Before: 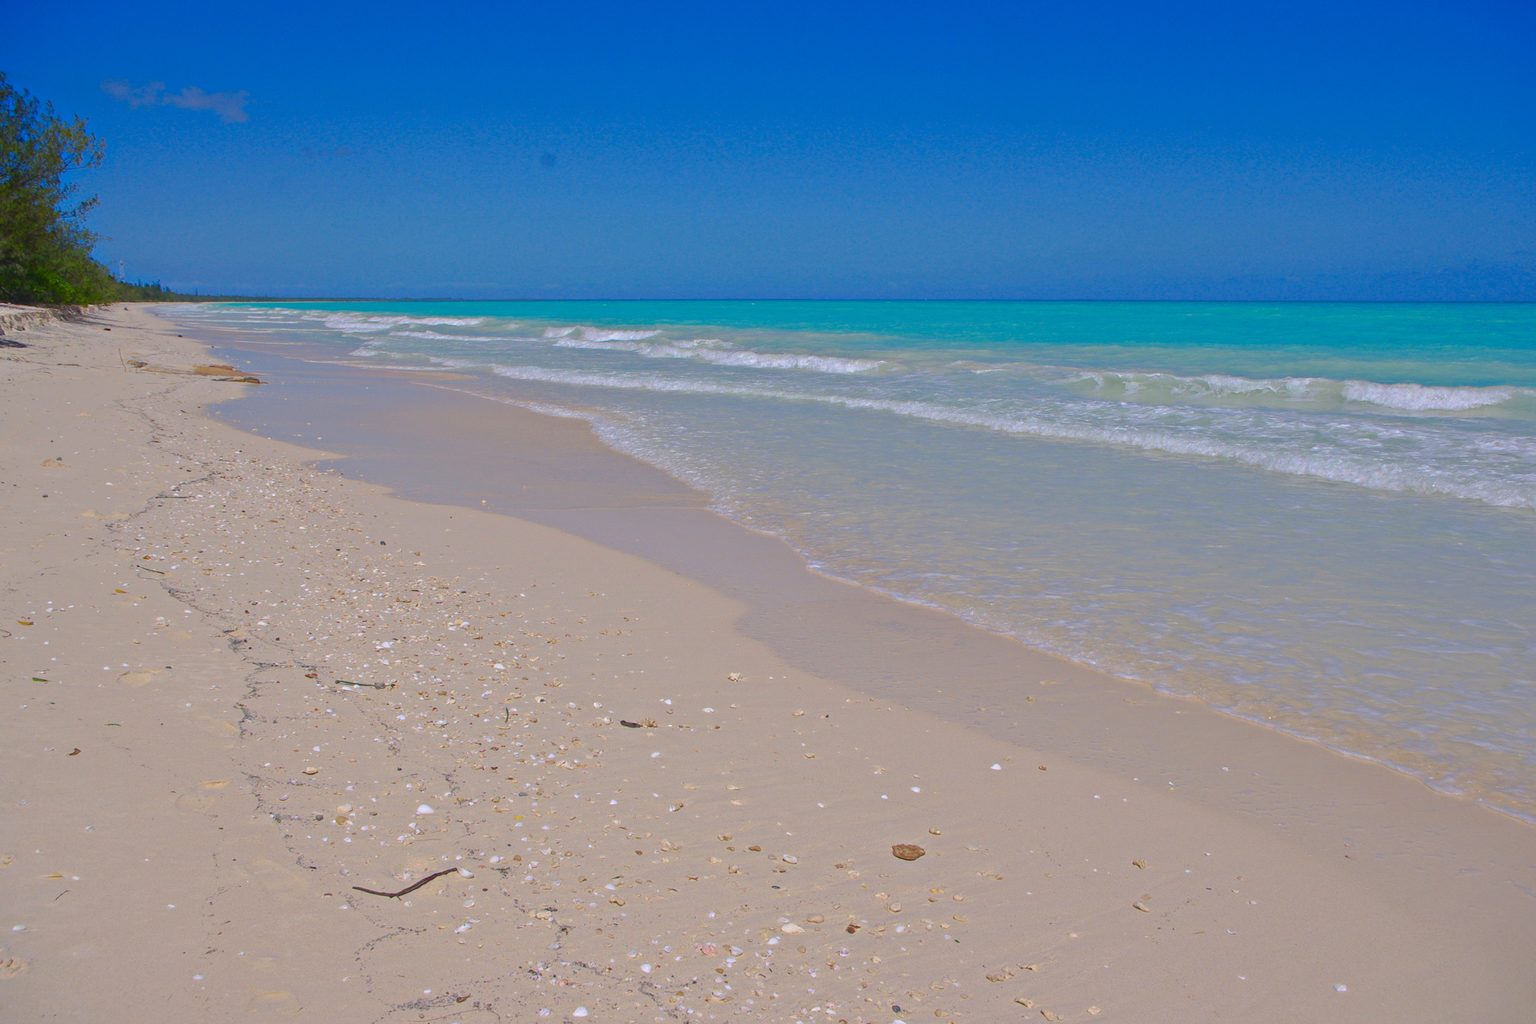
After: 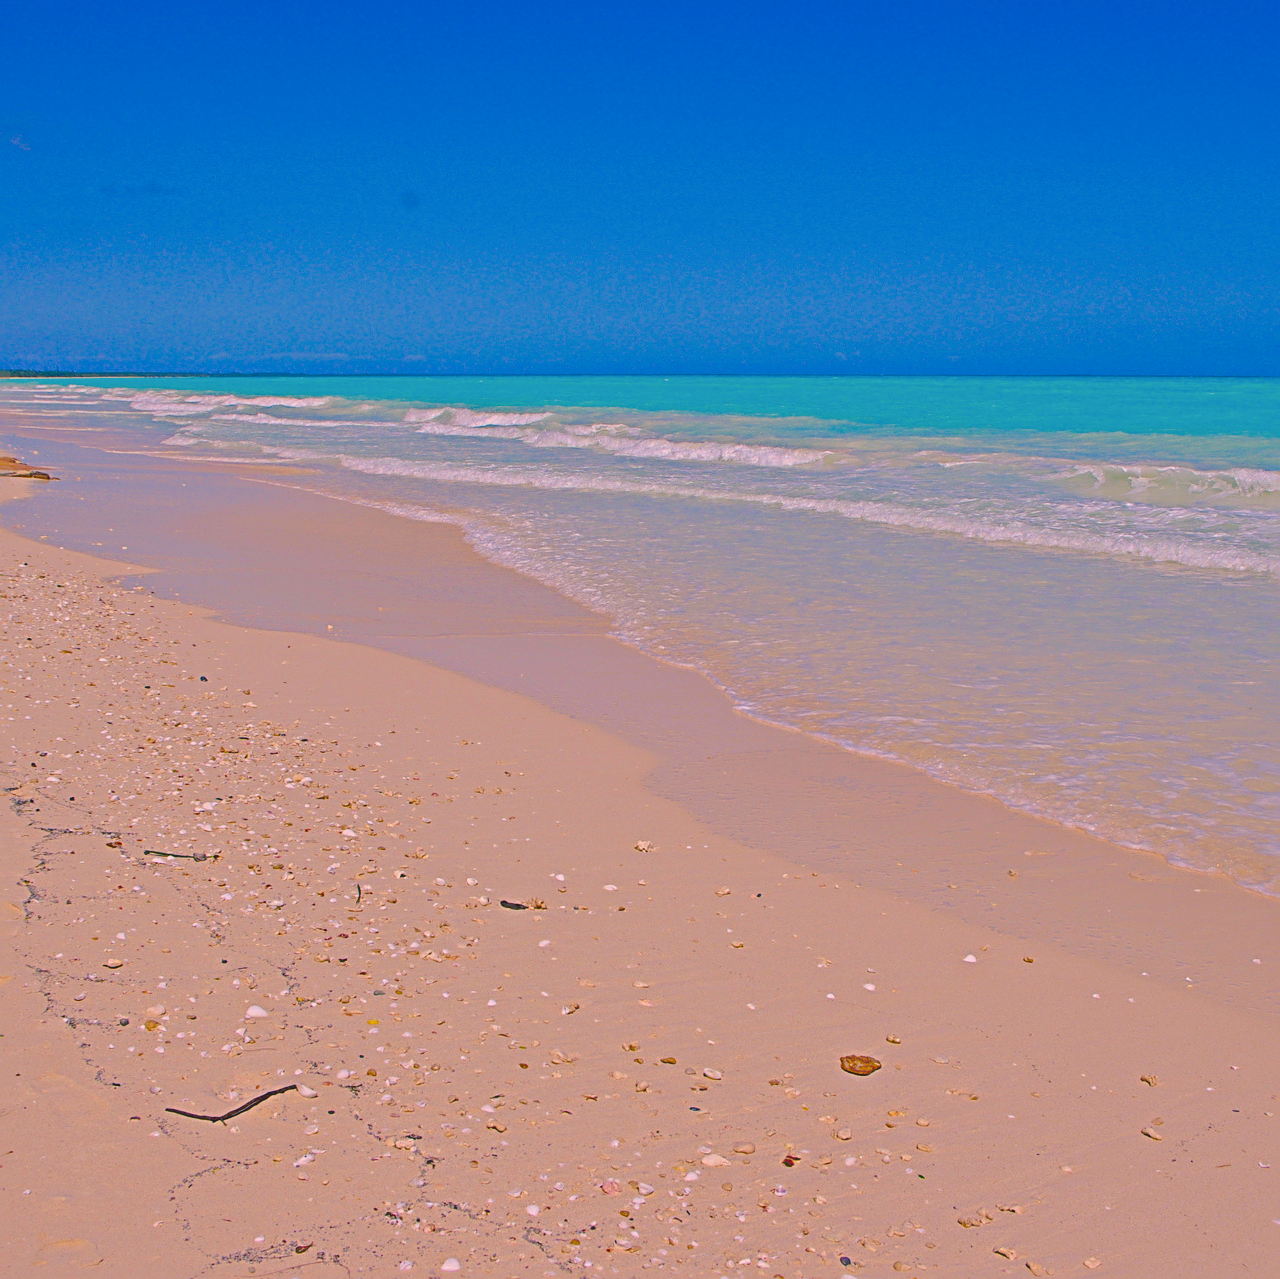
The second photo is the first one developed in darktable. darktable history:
filmic rgb: black relative exposure -7.65 EV, white relative exposure 4.56 EV, hardness 3.61
shadows and highlights: shadows 35.32, highlights -34.98, highlights color adjustment 72.36%, soften with gaussian
crop and rotate: left 14.364%, right 18.949%
sharpen: radius 3.714, amount 0.922
color correction: highlights a* 5.45, highlights b* 5.3, shadows a* -4.45, shadows b* -5.24
color balance rgb: highlights gain › chroma 4.415%, highlights gain › hue 33.12°, global offset › luminance 1.986%, linear chroma grading › global chroma 14.996%, perceptual saturation grading › global saturation 34.784%, perceptual saturation grading › highlights -25.769%, perceptual saturation grading › shadows 50.198%, perceptual brilliance grading › global brilliance 9.543%
